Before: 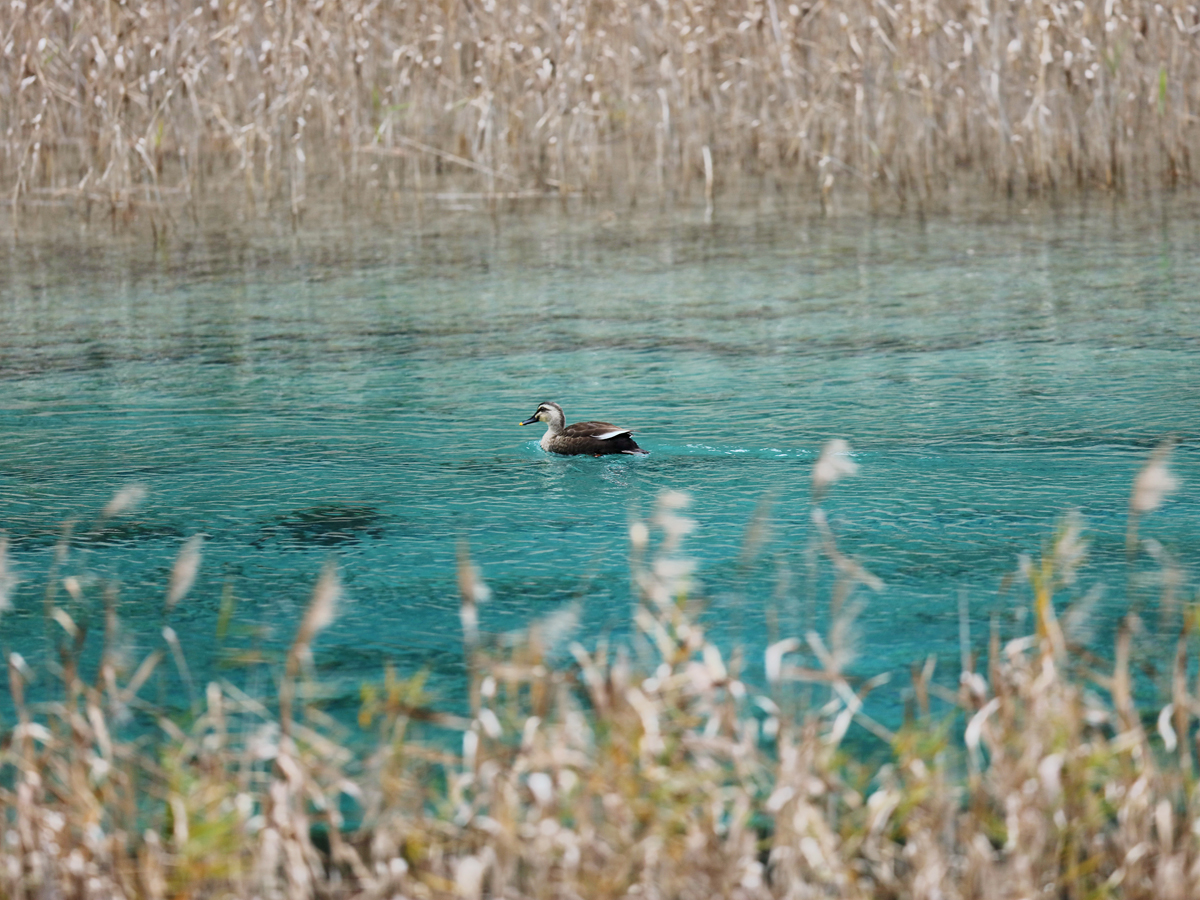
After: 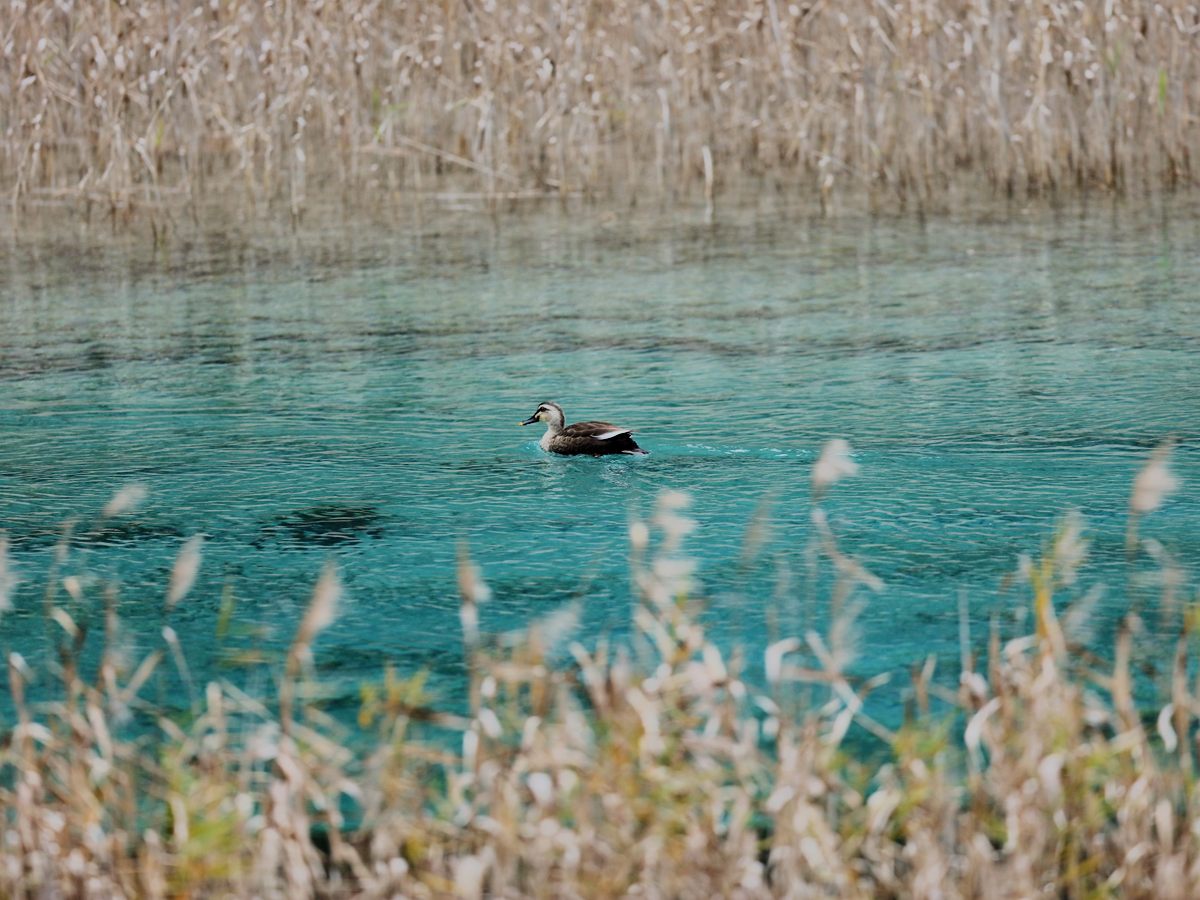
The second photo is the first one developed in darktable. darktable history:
filmic rgb: black relative exposure -7.15 EV, white relative exposure 5.36 EV, hardness 3.02, color science v6 (2022)
local contrast: mode bilateral grid, contrast 20, coarseness 50, detail 120%, midtone range 0.2
shadows and highlights: shadows 37.27, highlights -28.18, soften with gaussian
